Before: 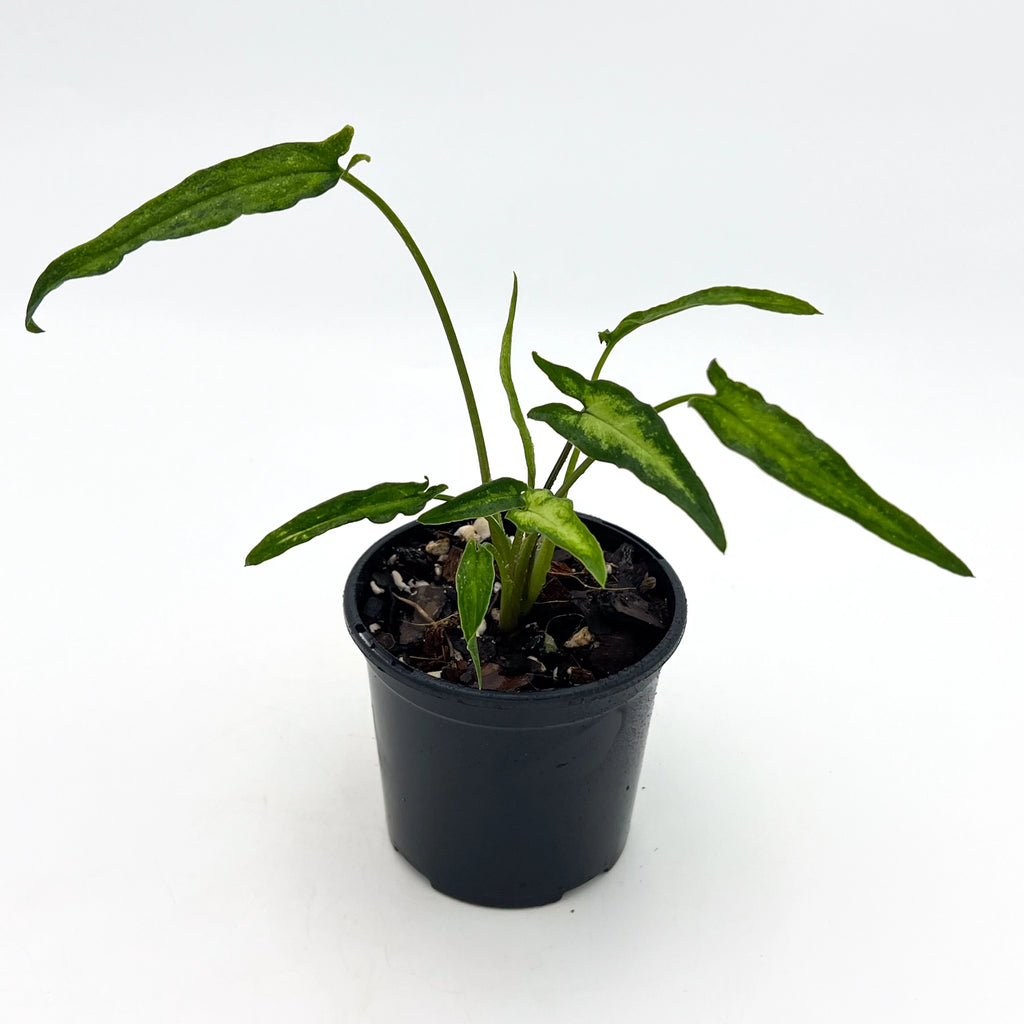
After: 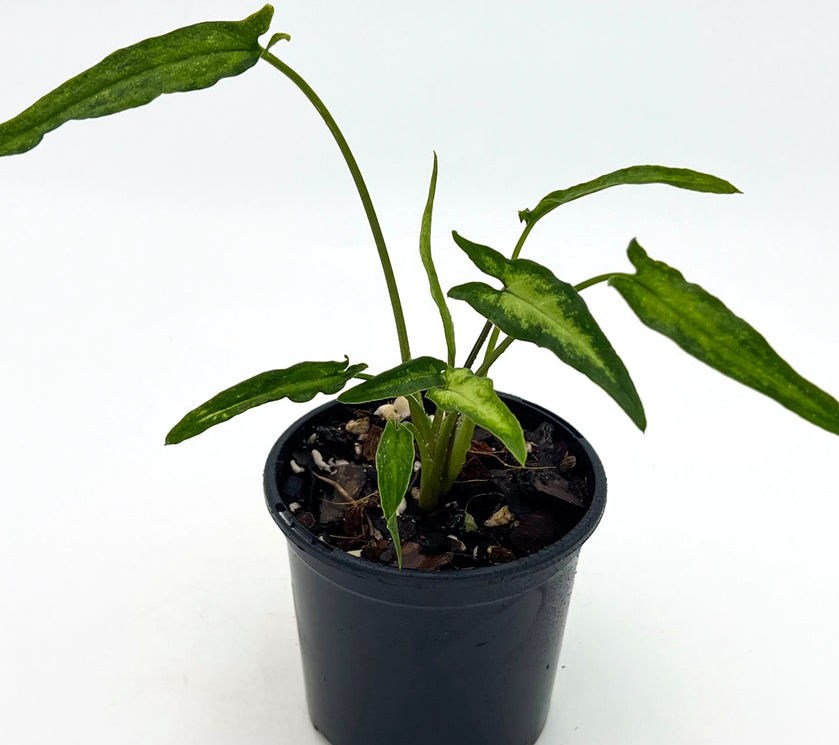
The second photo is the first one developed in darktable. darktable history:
color correction: highlights a* -0.137, highlights b* 0.137
velvia: on, module defaults
crop: left 7.856%, top 11.836%, right 10.12%, bottom 15.387%
